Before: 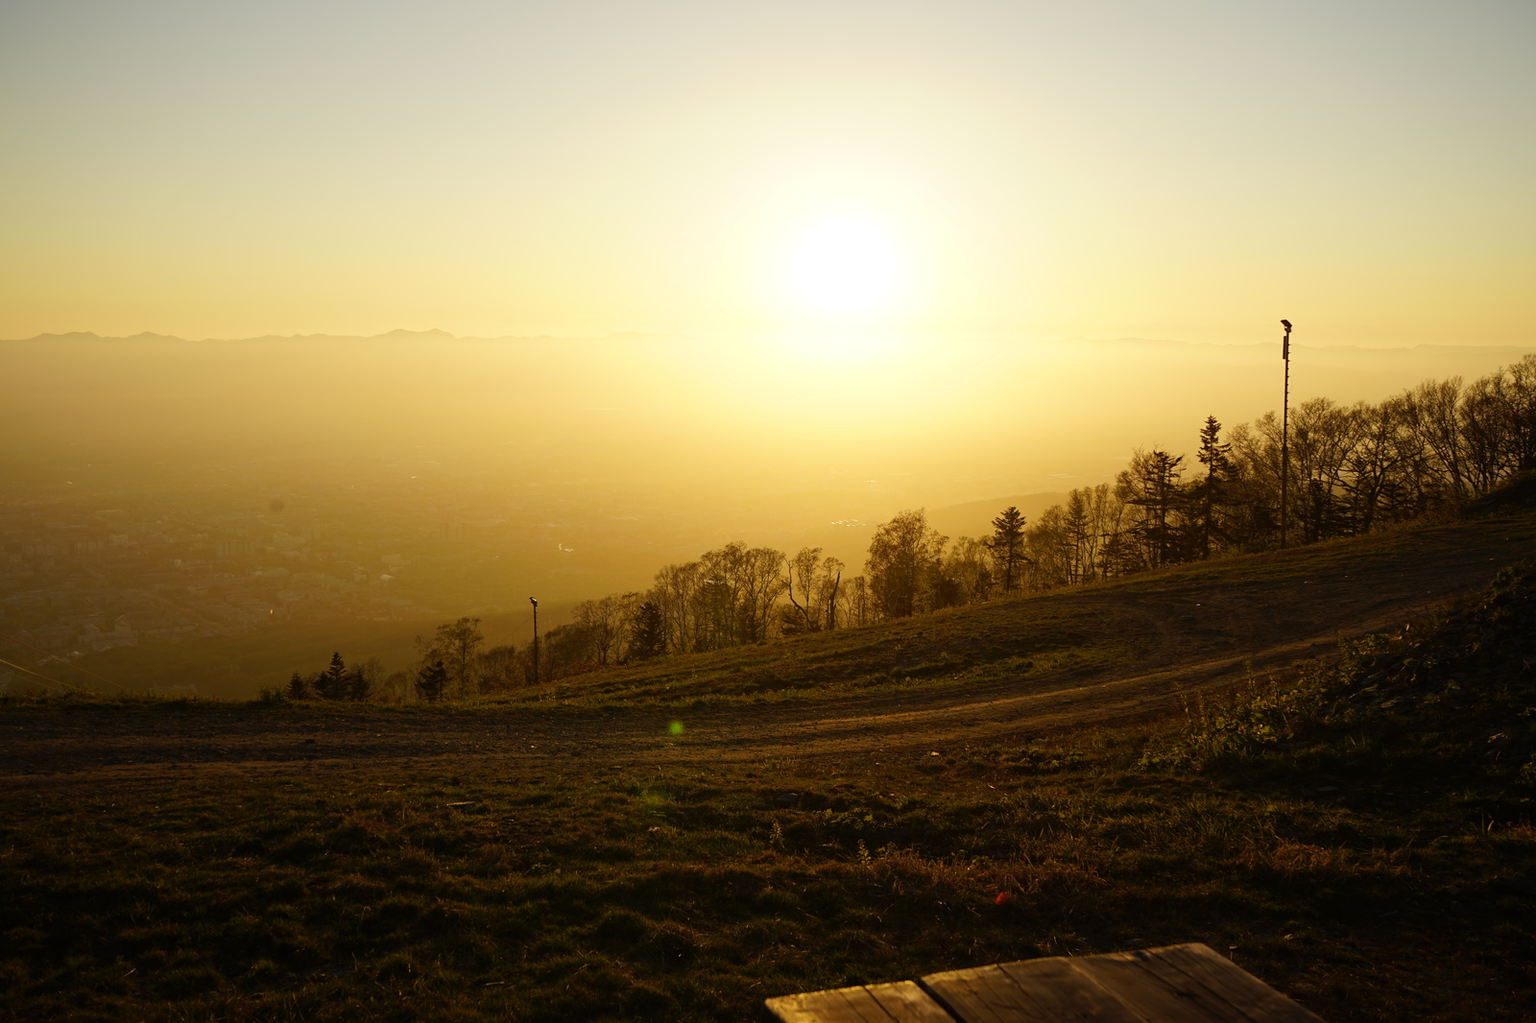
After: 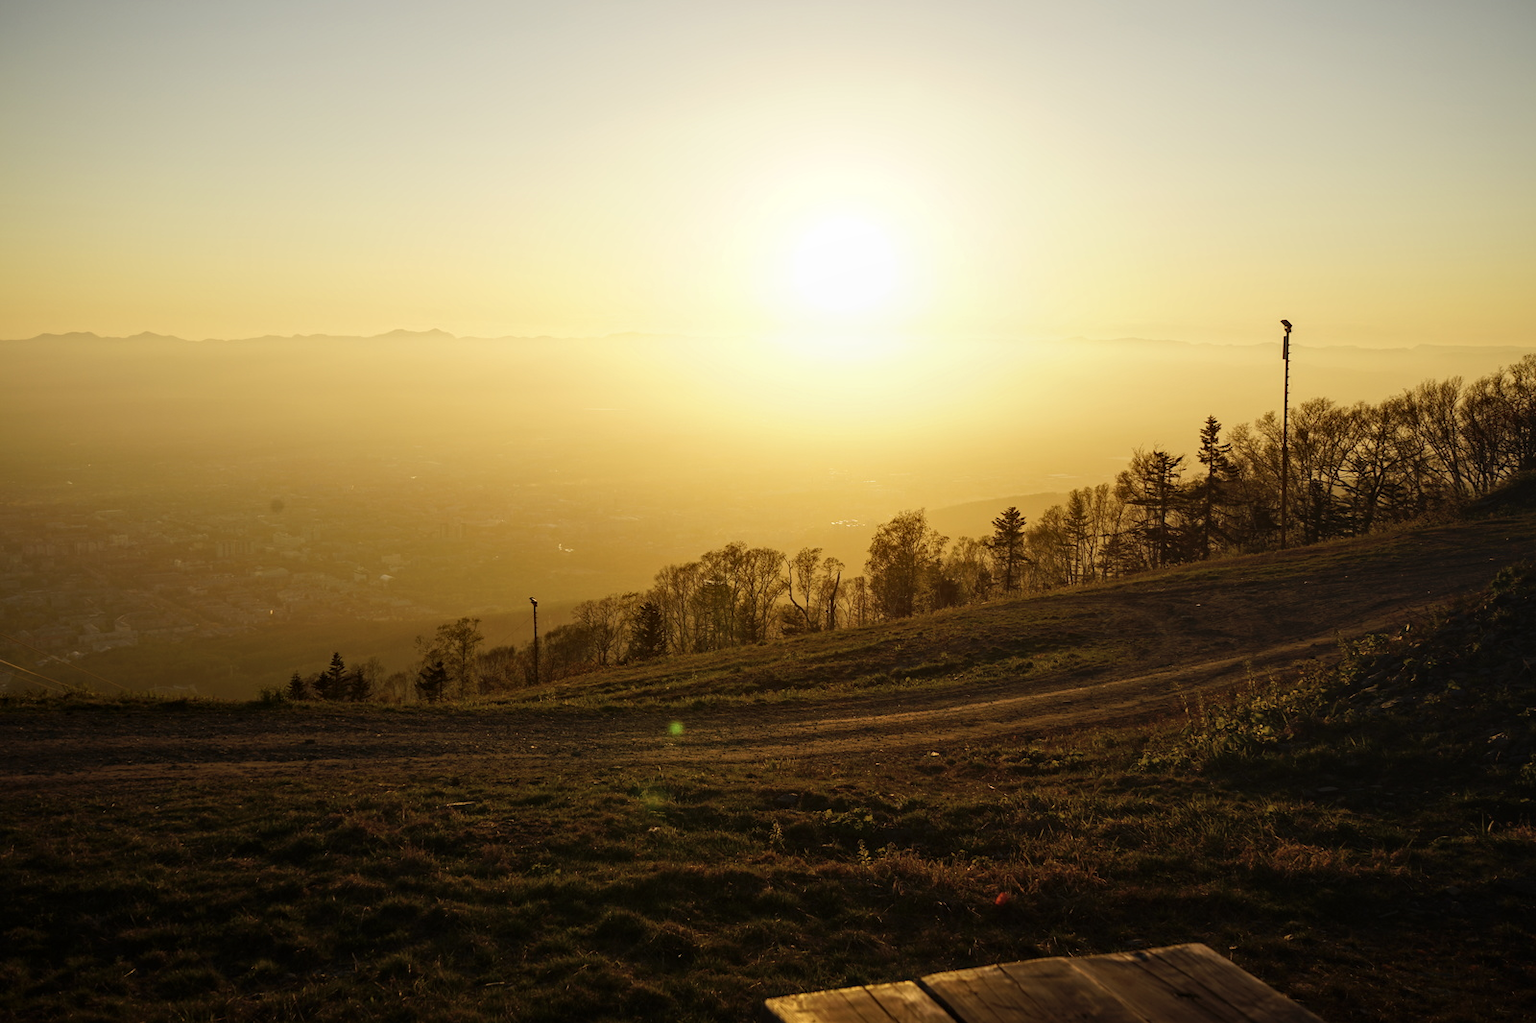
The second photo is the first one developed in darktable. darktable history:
contrast brightness saturation: saturation -0.06
local contrast: on, module defaults
